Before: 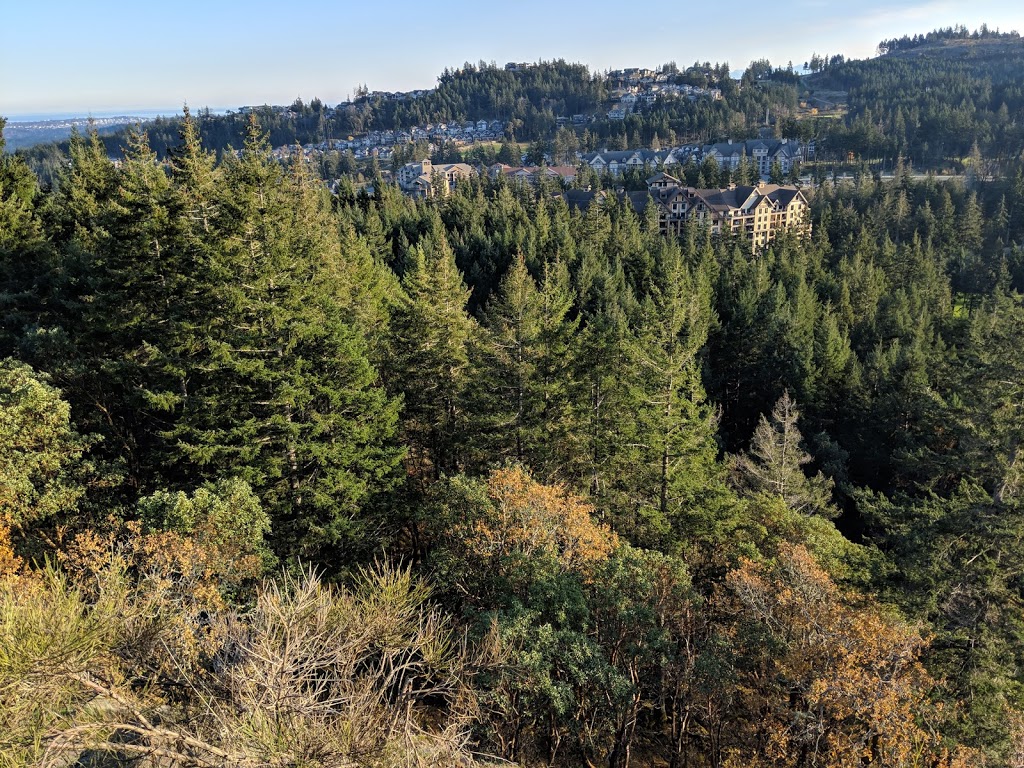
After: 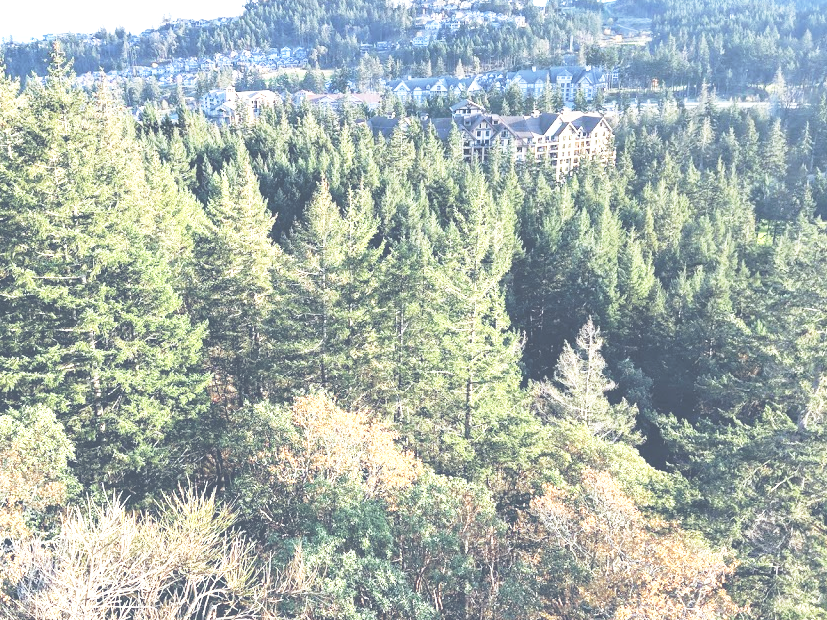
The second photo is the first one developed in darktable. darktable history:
color calibration: x 0.37, y 0.382, temperature 4313.32 K
crop: left 19.159%, top 9.58%, bottom 9.58%
exposure: black level correction -0.023, exposure 1.397 EV, compensate highlight preservation false
base curve: curves: ch0 [(0, 0) (0.032, 0.037) (0.105, 0.228) (0.435, 0.76) (0.856, 0.983) (1, 1)], preserve colors none
